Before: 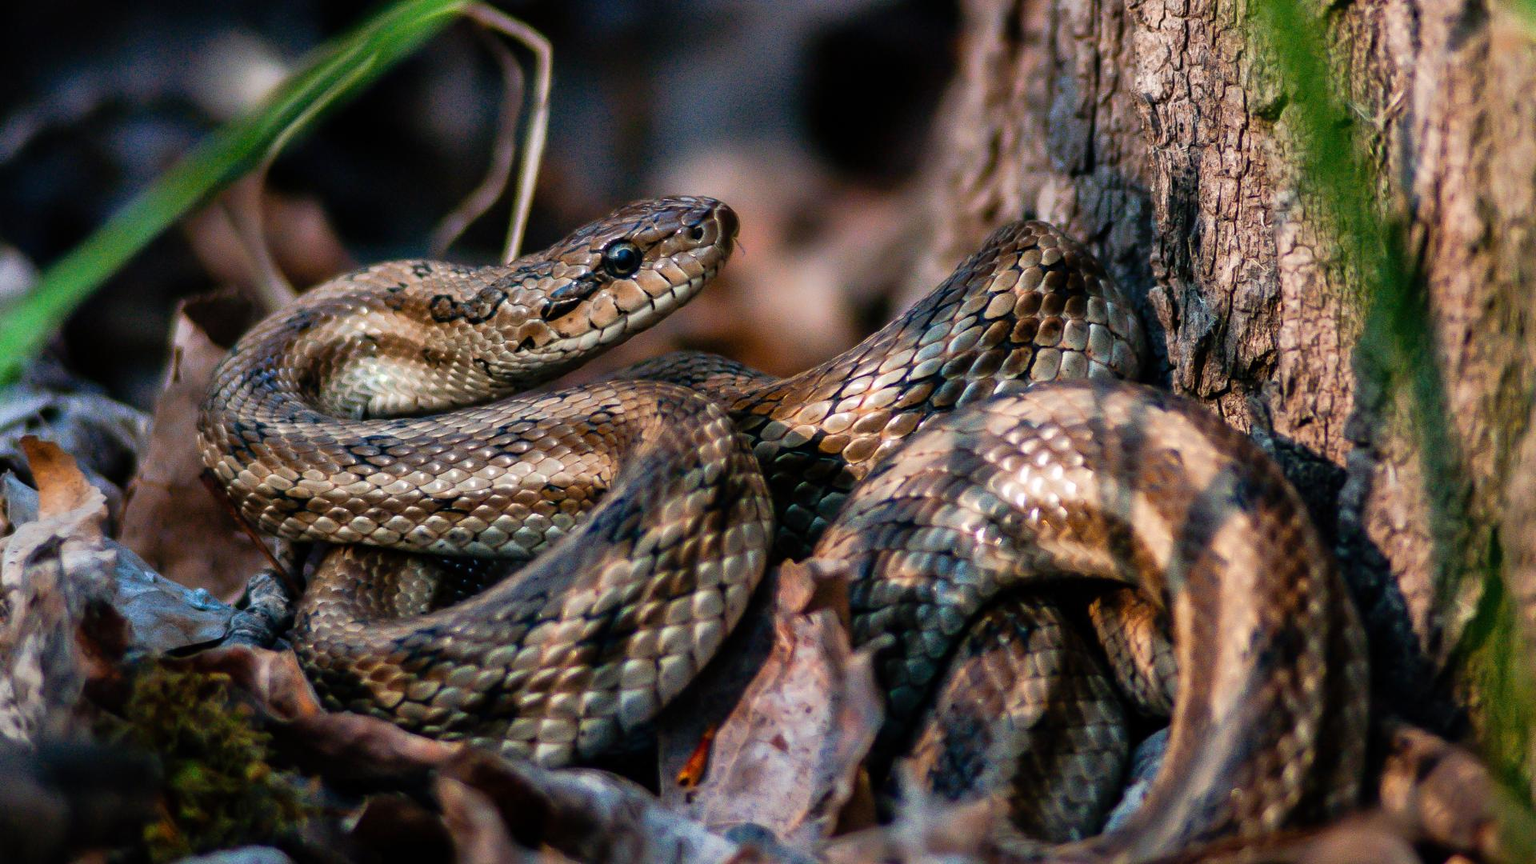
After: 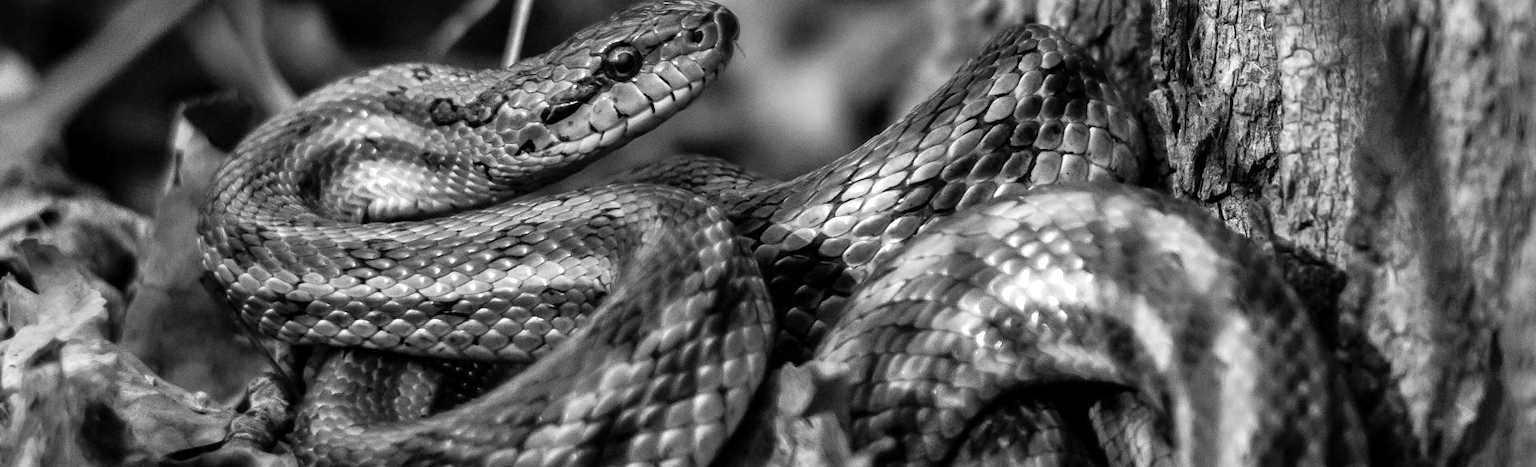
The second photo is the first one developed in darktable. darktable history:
color calibration: output gray [0.25, 0.35, 0.4, 0], illuminant same as pipeline (D50), adaptation XYZ, x 0.346, y 0.358, temperature 5006.68 K
crop and rotate: top 22.855%, bottom 23.027%
exposure: black level correction 0.001, exposure 0.5 EV, compensate highlight preservation false
contrast brightness saturation: saturation -0.048
